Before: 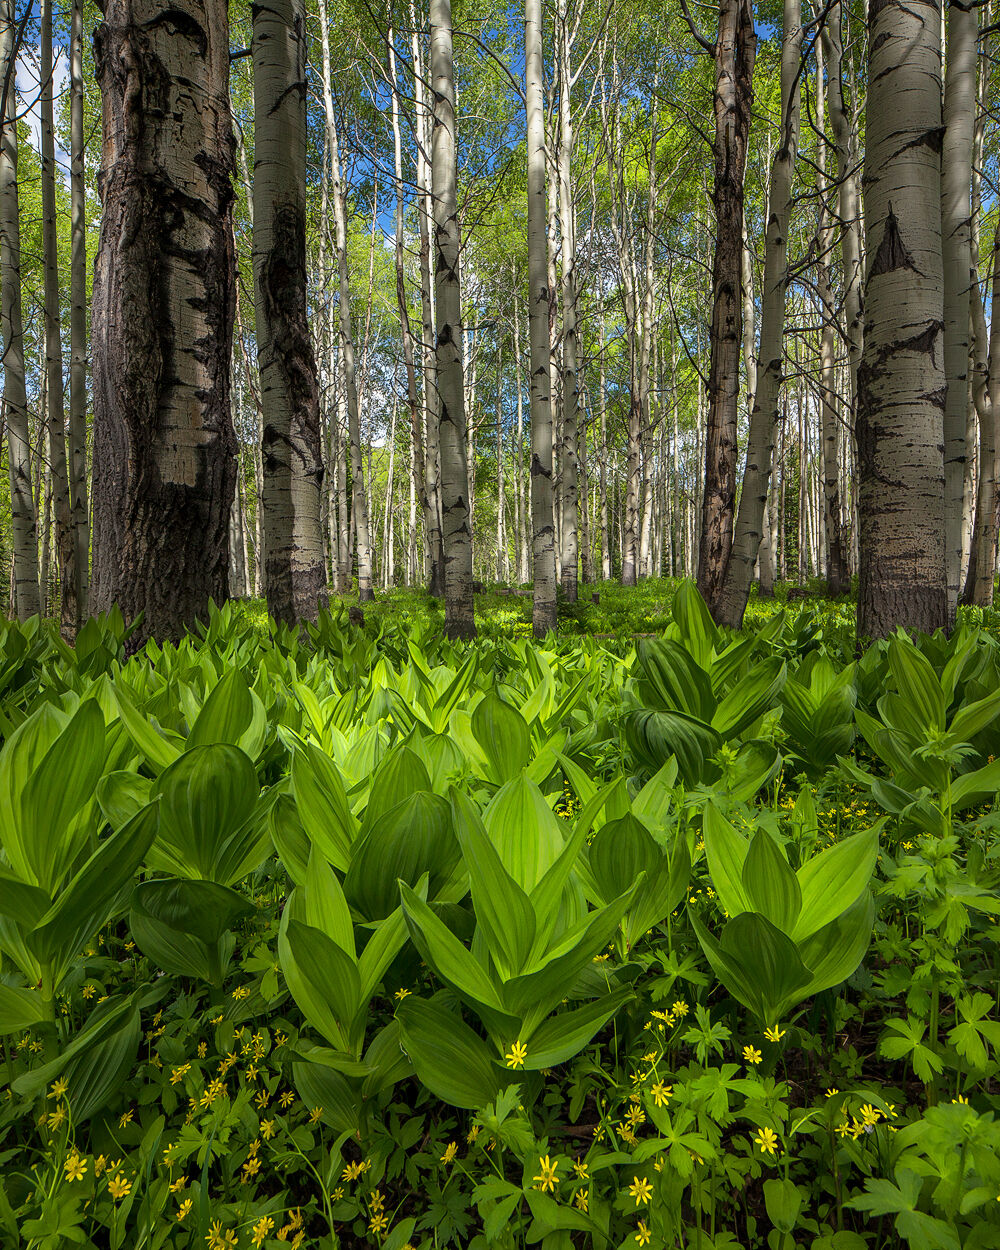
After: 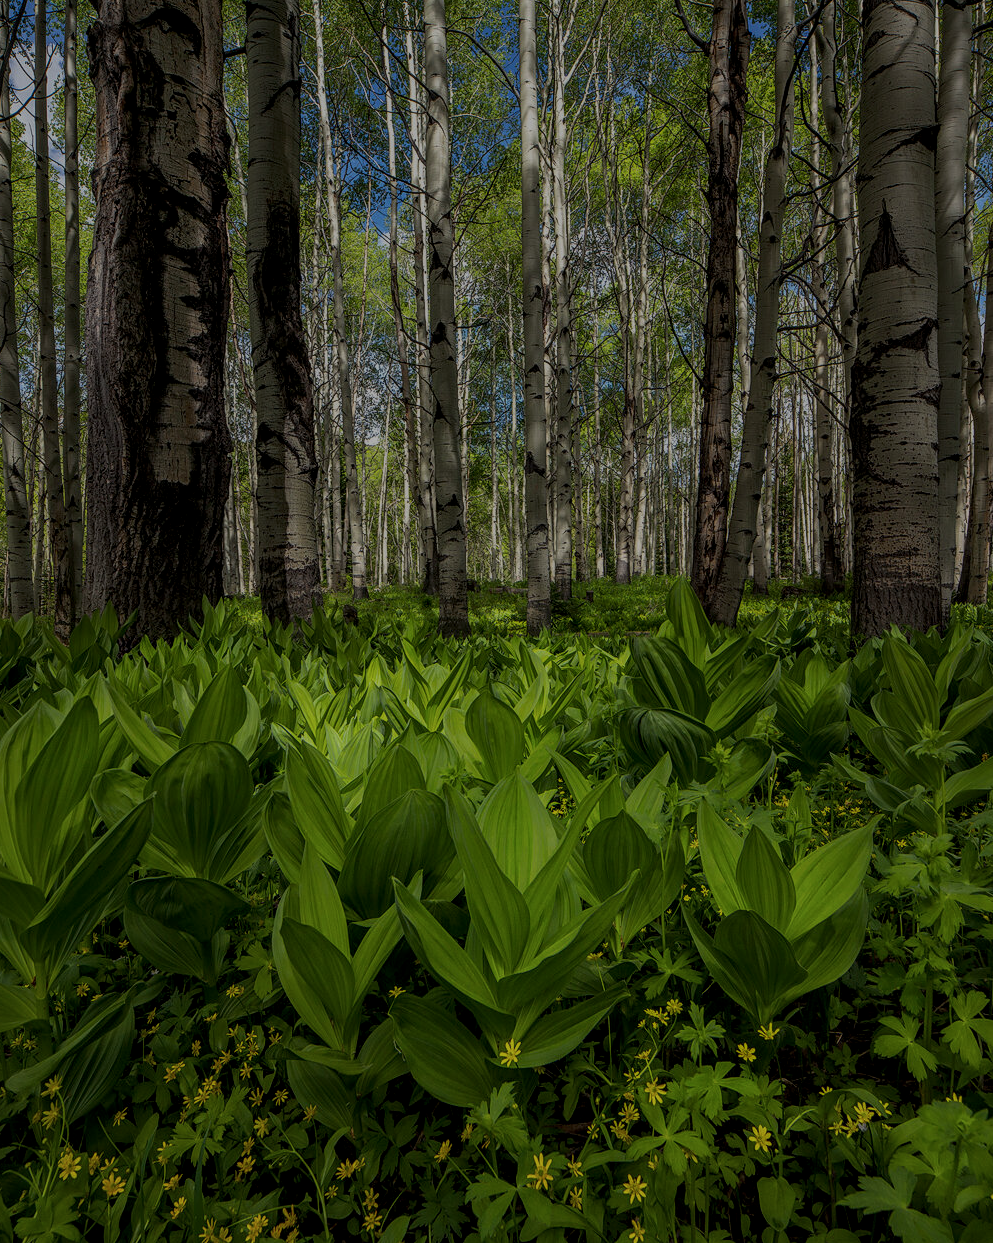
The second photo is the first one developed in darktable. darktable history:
exposure: exposure -1.468 EV, compensate highlight preservation false
crop and rotate: left 0.614%, top 0.179%, bottom 0.309%
local contrast: on, module defaults
